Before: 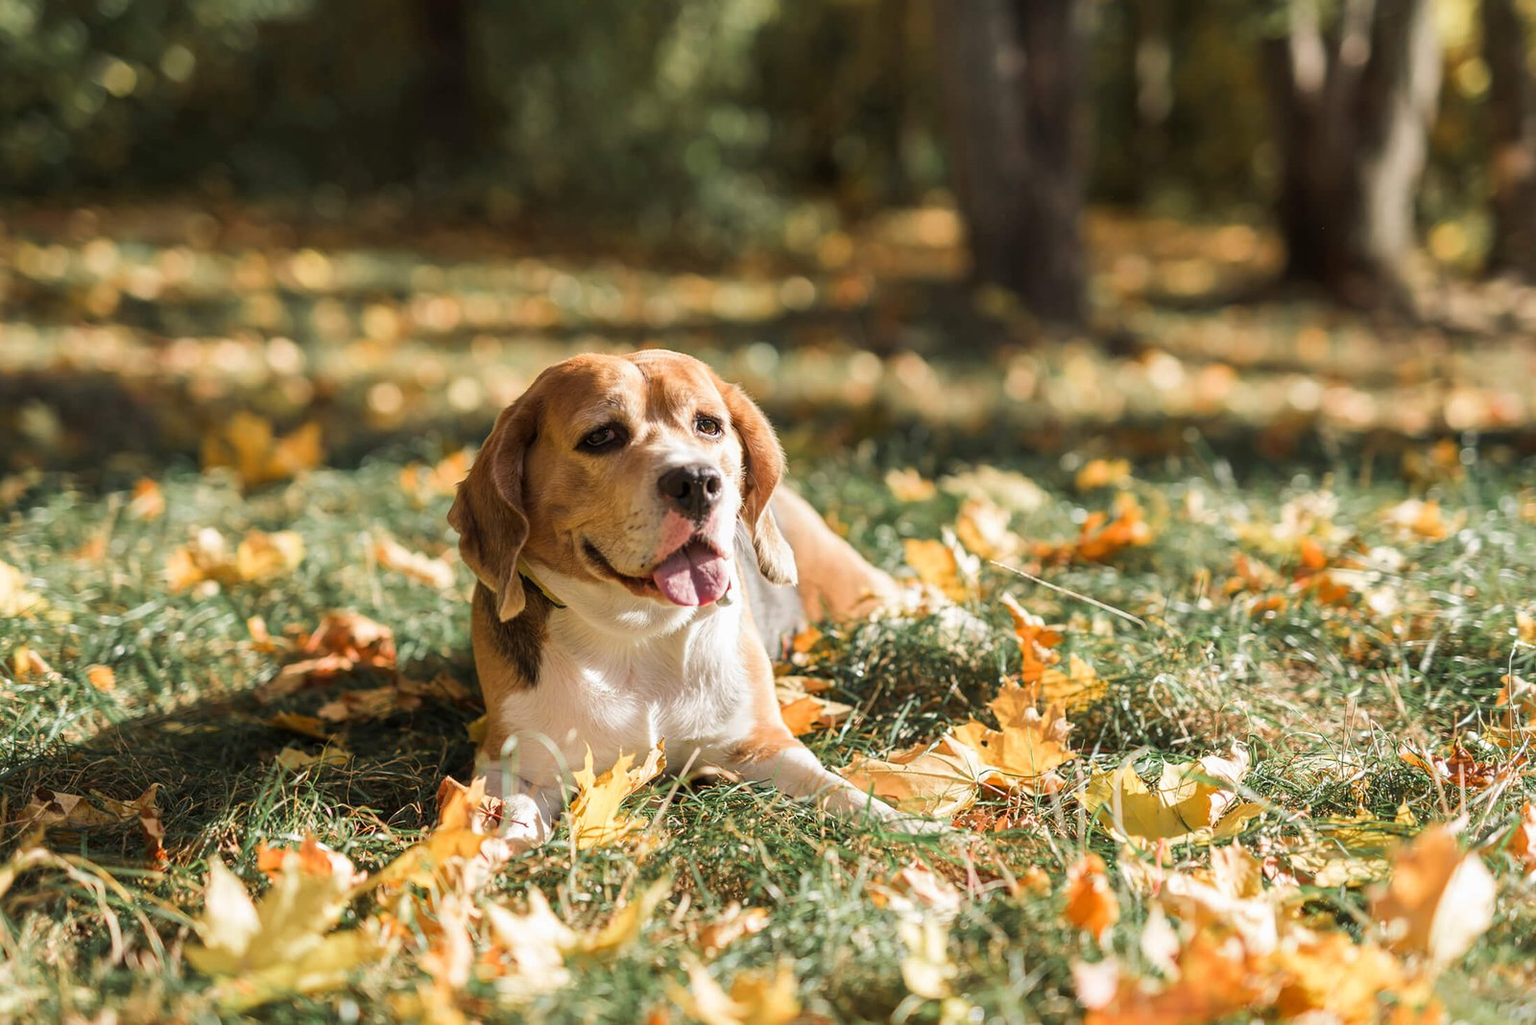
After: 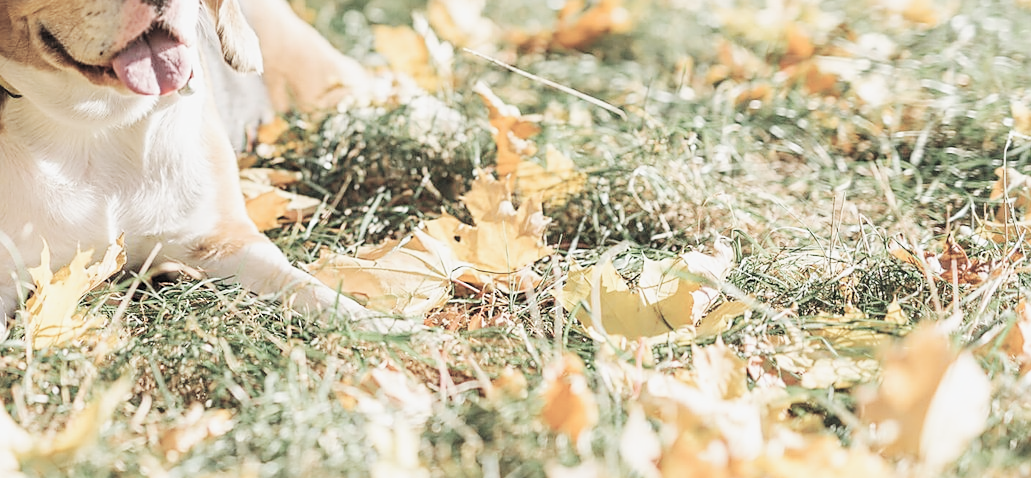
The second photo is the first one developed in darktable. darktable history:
sharpen: radius 1.864, amount 0.398, threshold 1.271
color balance rgb: perceptual saturation grading › global saturation -0.31%, global vibrance -8%, contrast -13%, saturation formula JzAzBz (2021)
crop and rotate: left 35.509%, top 50.238%, bottom 4.934%
base curve: curves: ch0 [(0, 0) (0.036, 0.025) (0.121, 0.166) (0.206, 0.329) (0.605, 0.79) (1, 1)], preserve colors none
contrast brightness saturation: brightness 0.18, saturation -0.5
